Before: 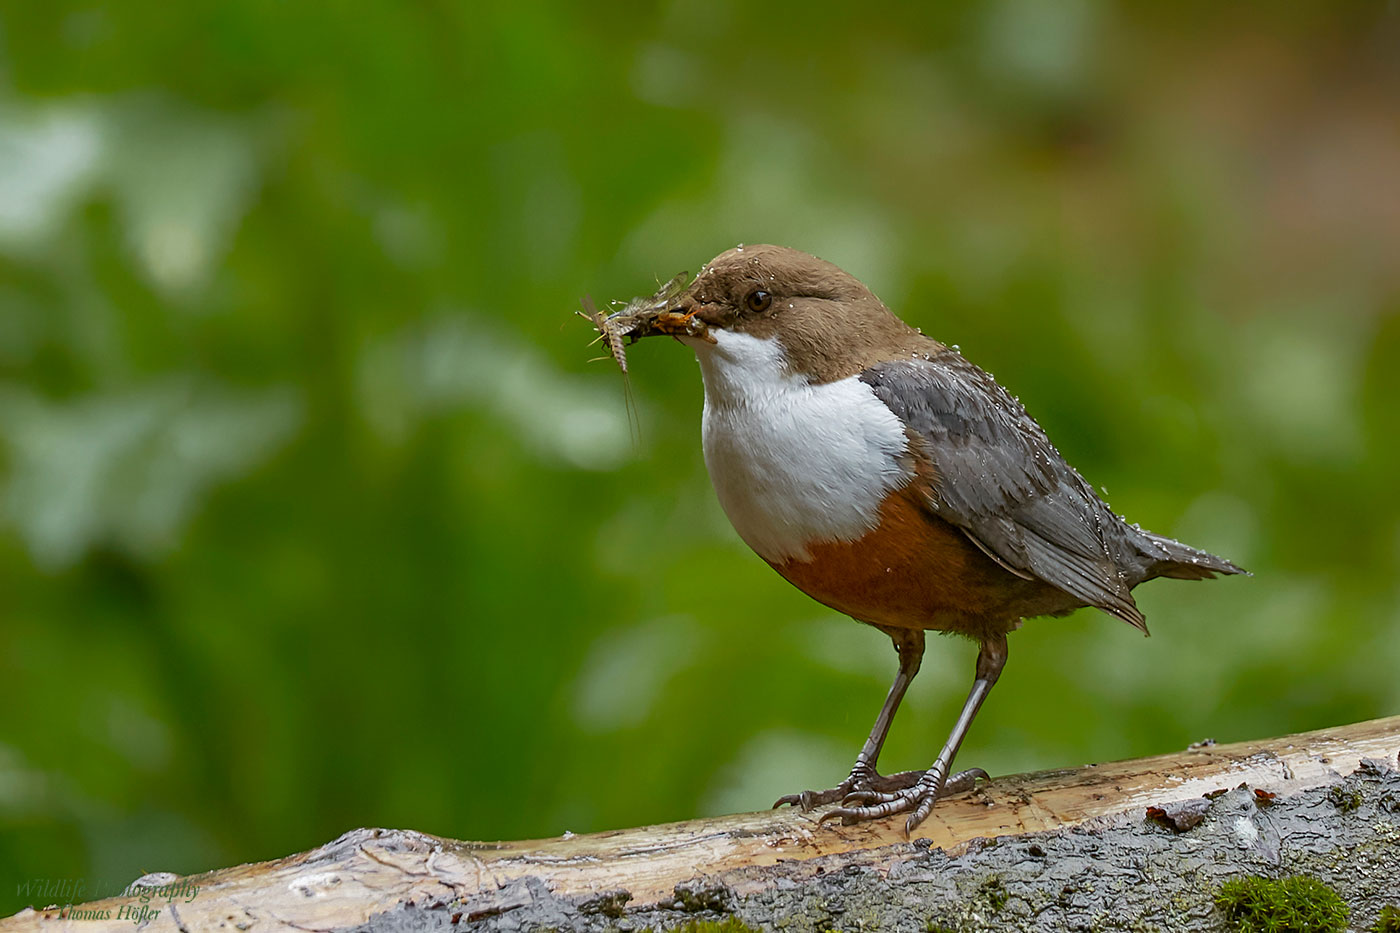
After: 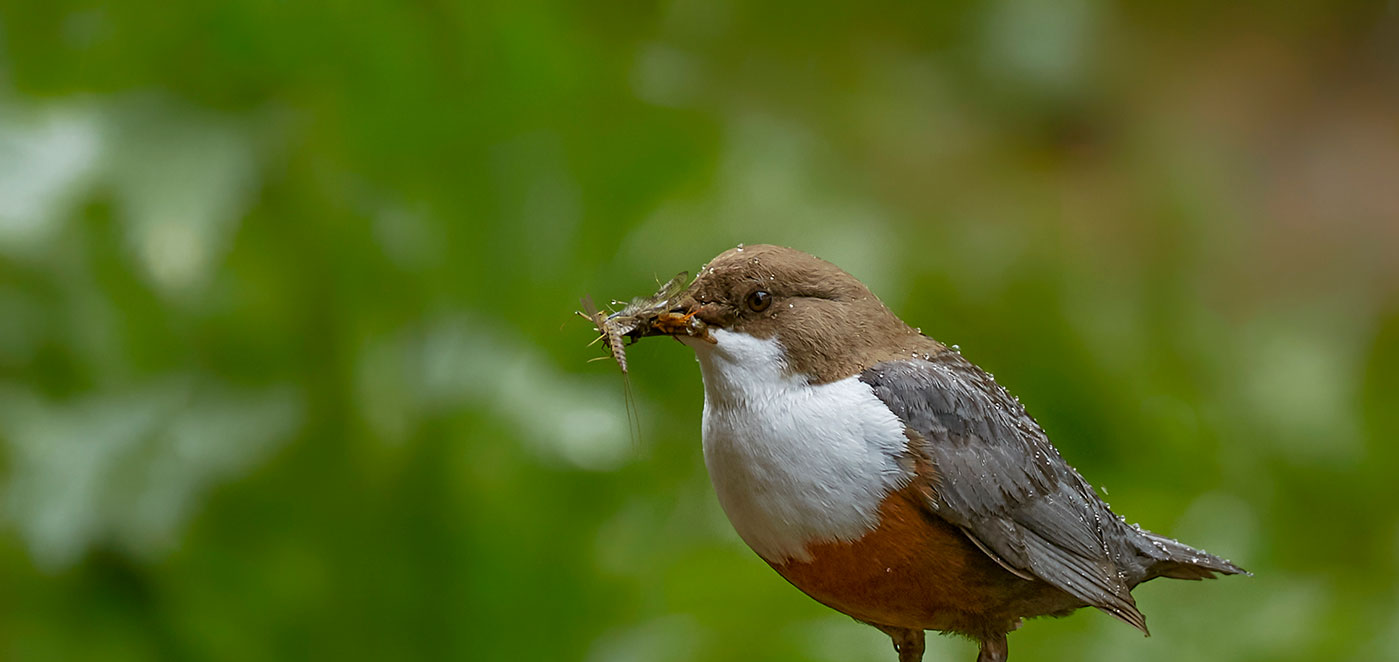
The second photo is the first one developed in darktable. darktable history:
crop: right 0%, bottom 28.954%
